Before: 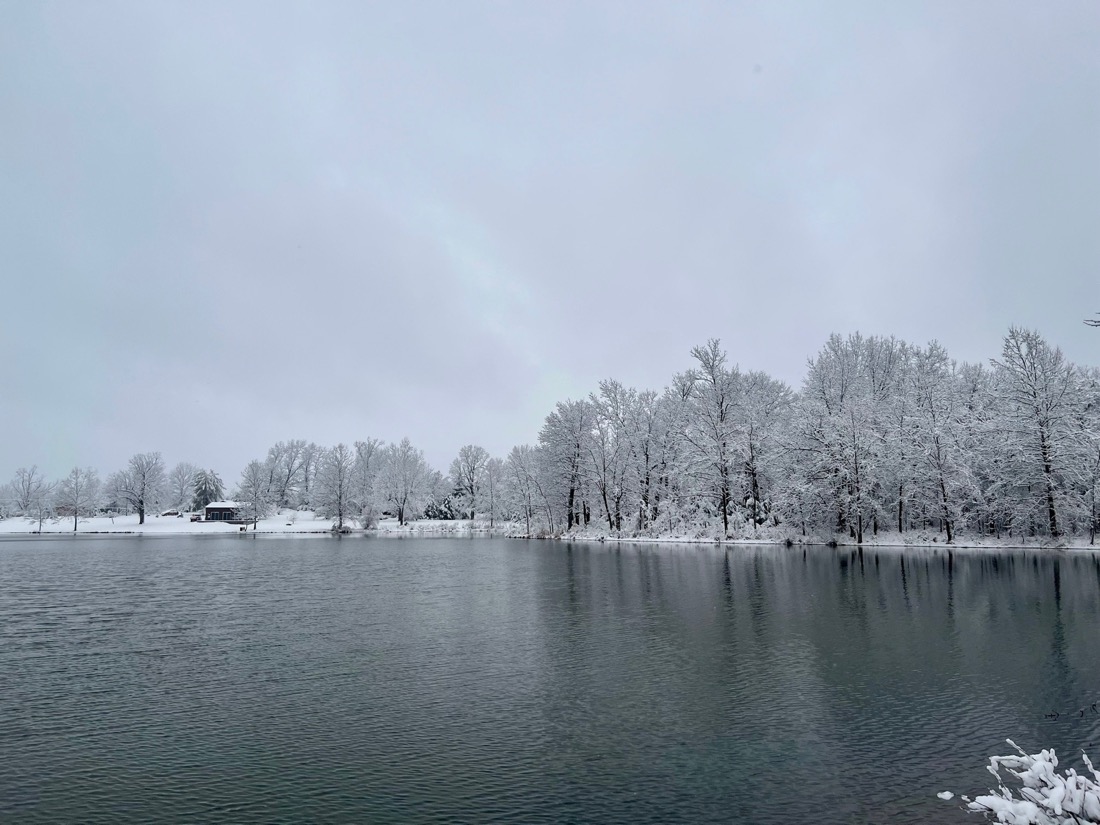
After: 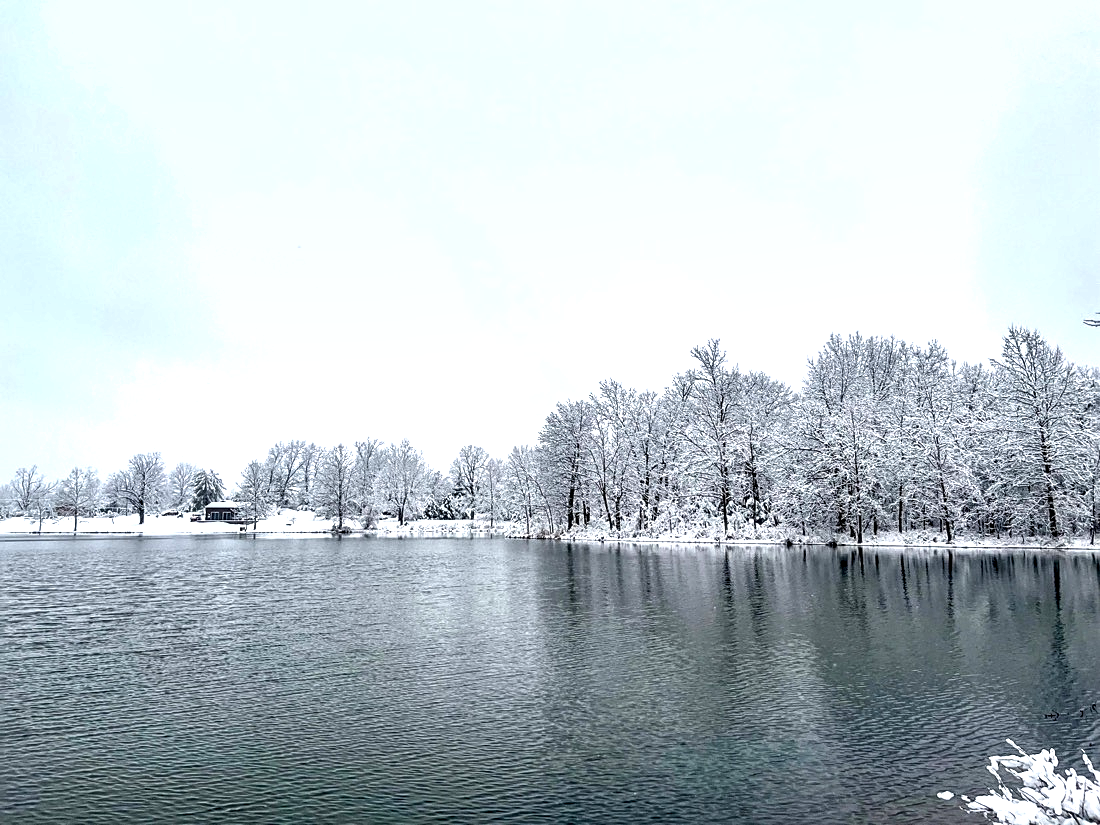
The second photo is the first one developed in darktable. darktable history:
sharpen: amount 0.563
local contrast: detail 160%
exposure: black level correction -0.001, exposure 0.907 EV, compensate exposure bias true, compensate highlight preservation false
shadows and highlights: shadows 36.36, highlights -27.38, soften with gaussian
